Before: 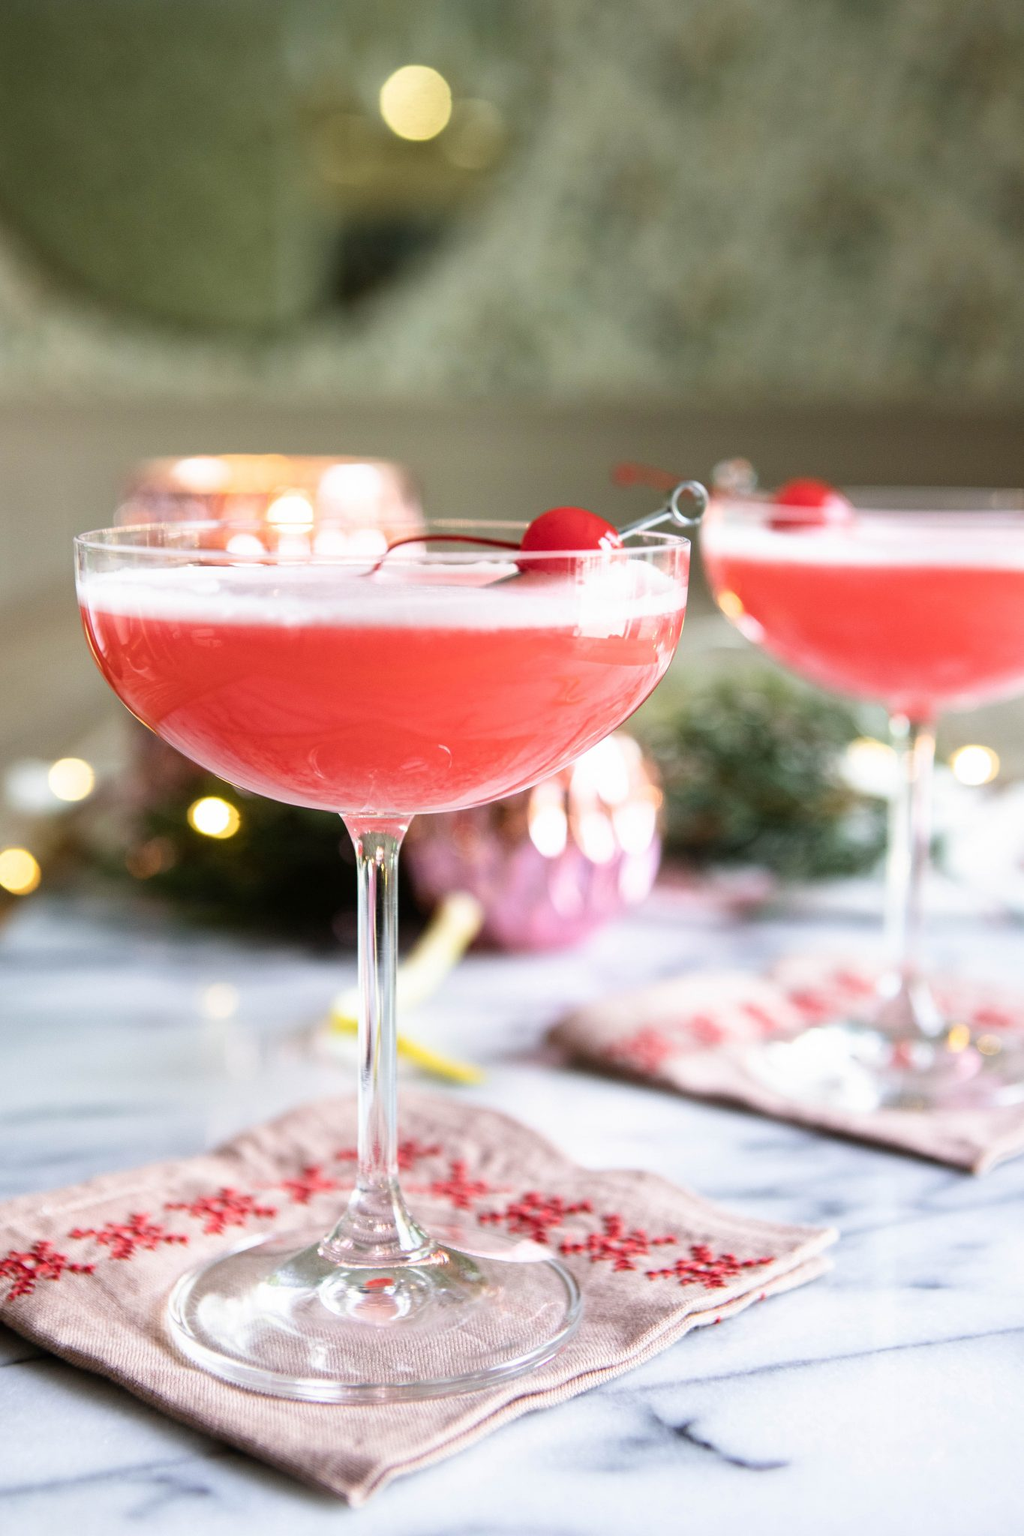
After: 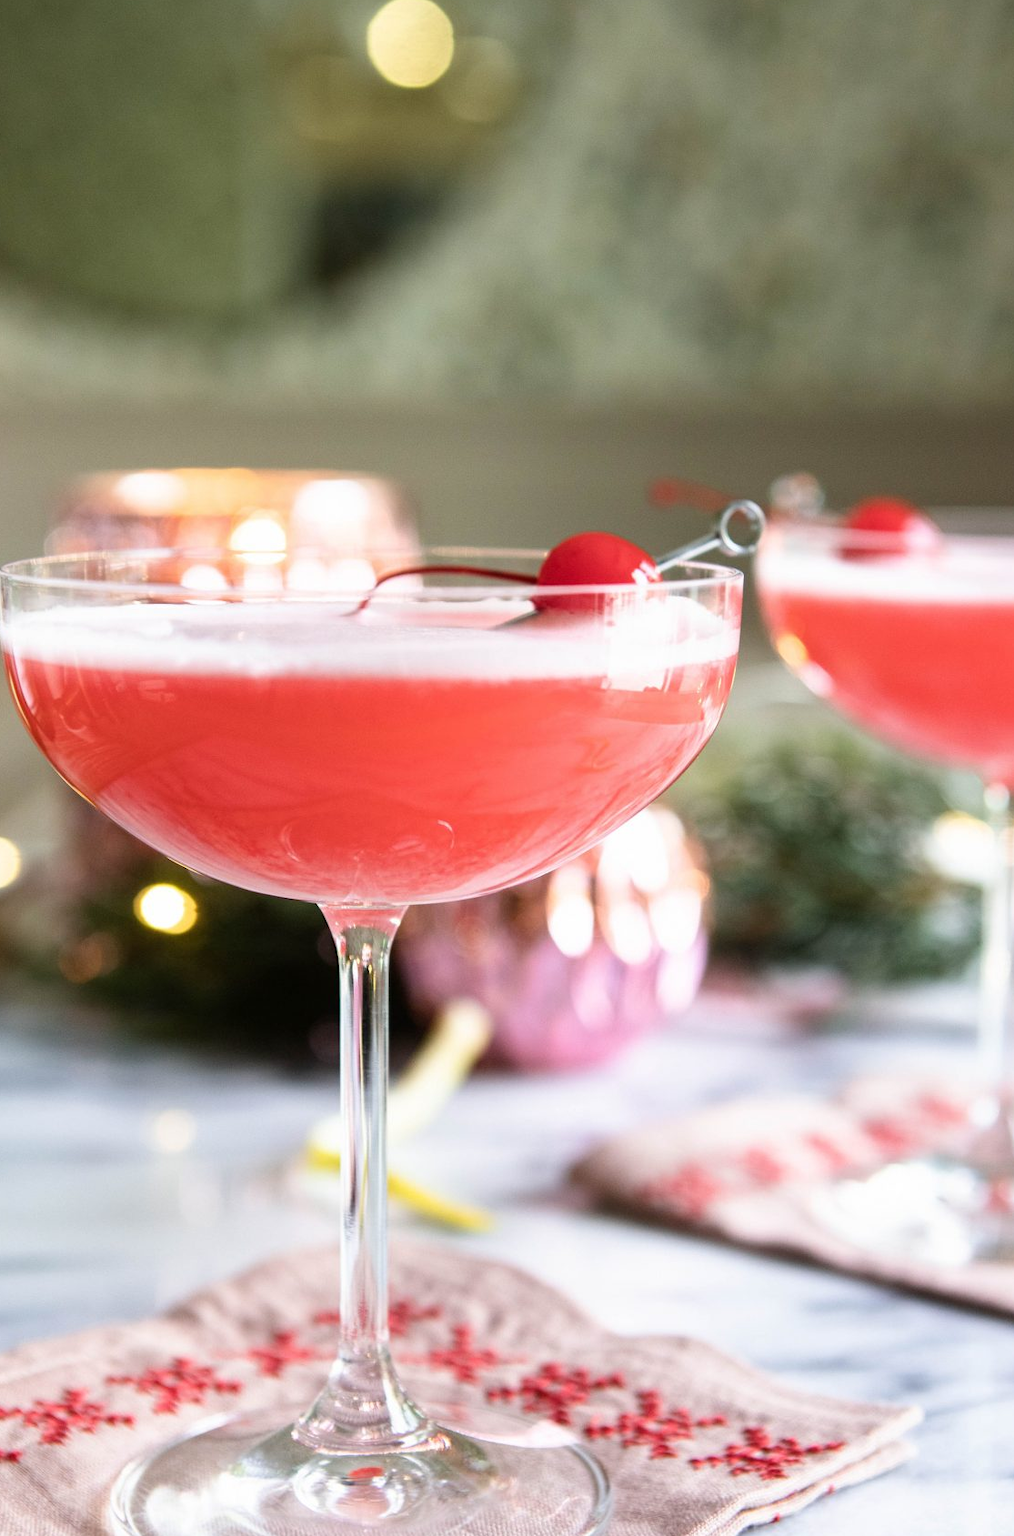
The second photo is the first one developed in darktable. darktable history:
crop and rotate: left 7.616%, top 4.489%, right 10.6%, bottom 13.033%
